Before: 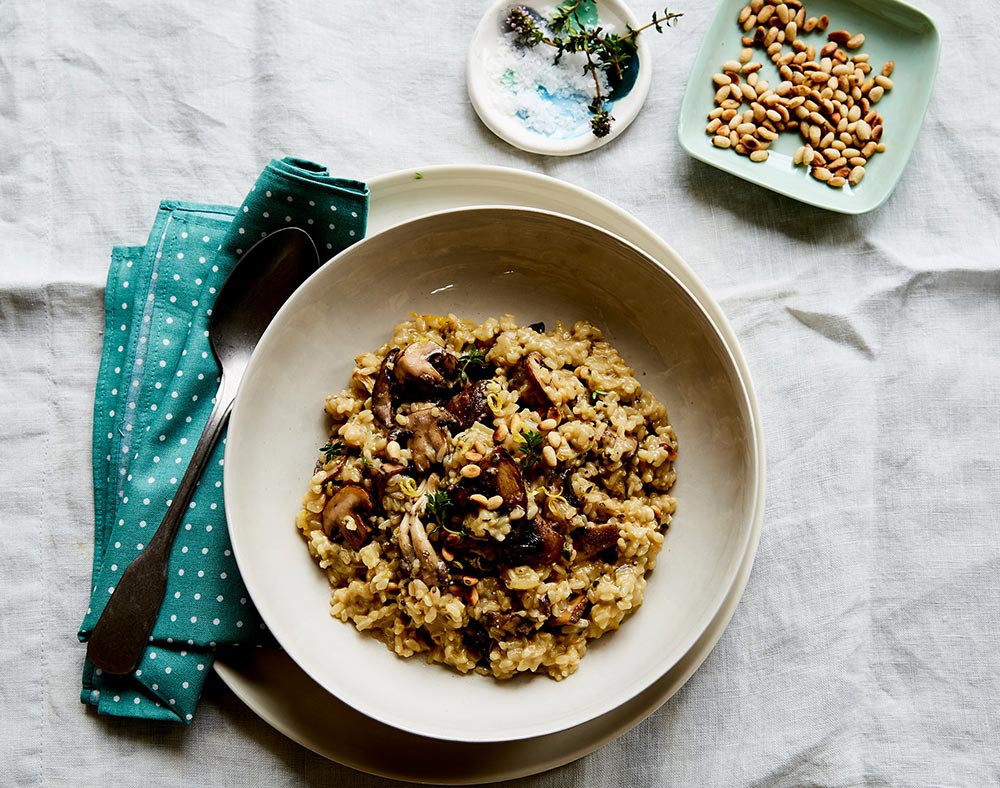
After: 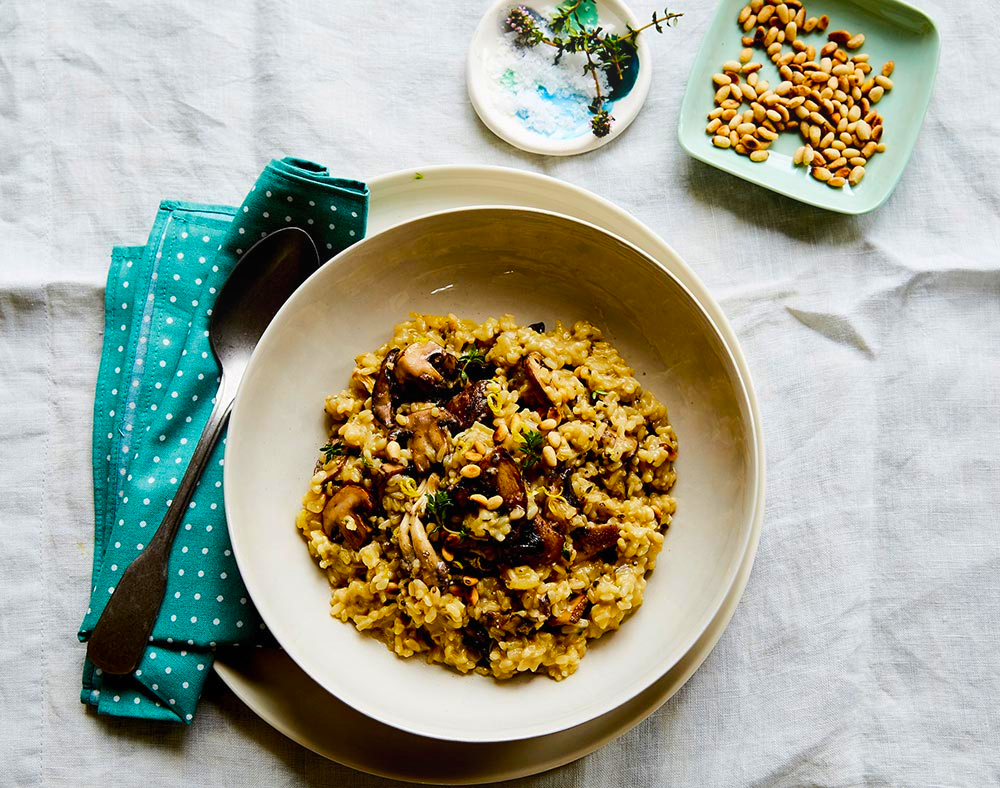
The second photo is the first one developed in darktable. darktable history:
color balance rgb: perceptual saturation grading › global saturation 25%, perceptual brilliance grading › mid-tones 10%, perceptual brilliance grading › shadows 15%, global vibrance 20%
bloom: size 13.65%, threshold 98.39%, strength 4.82%
